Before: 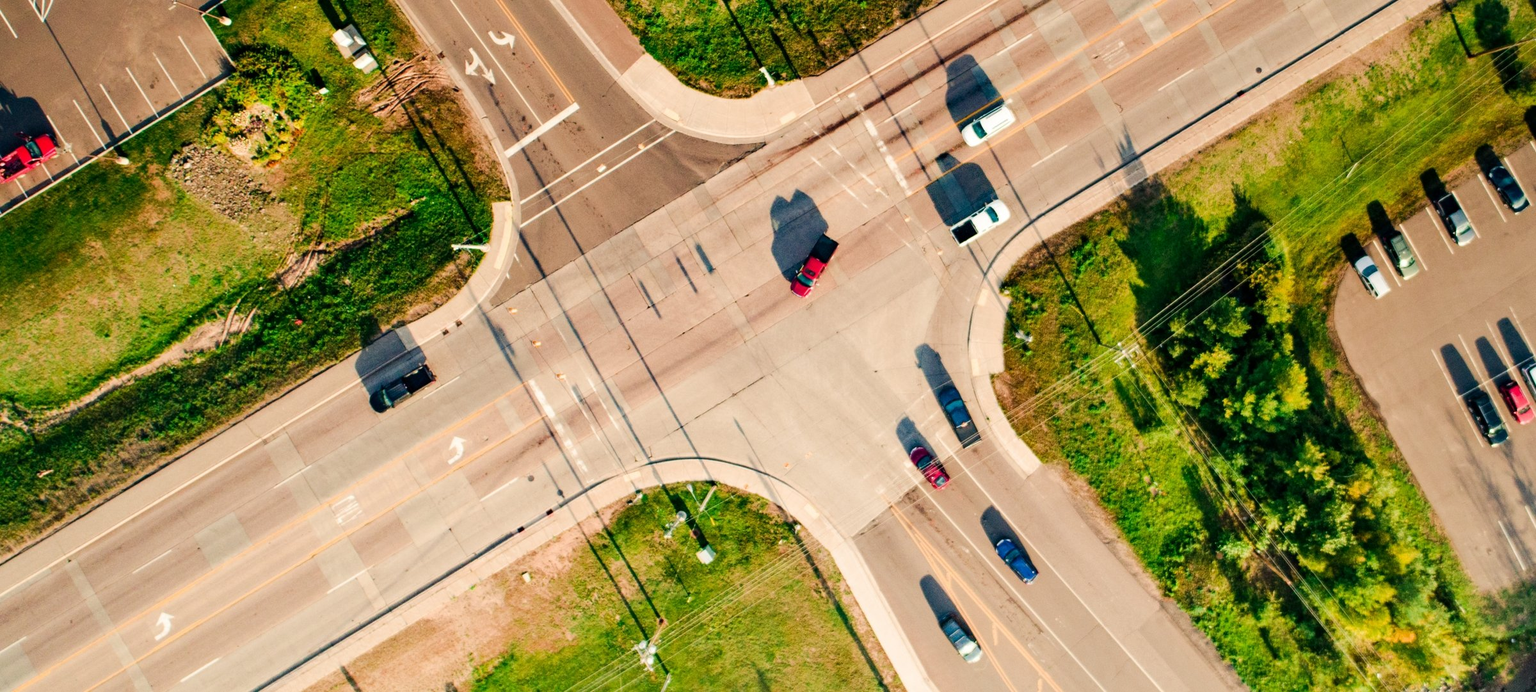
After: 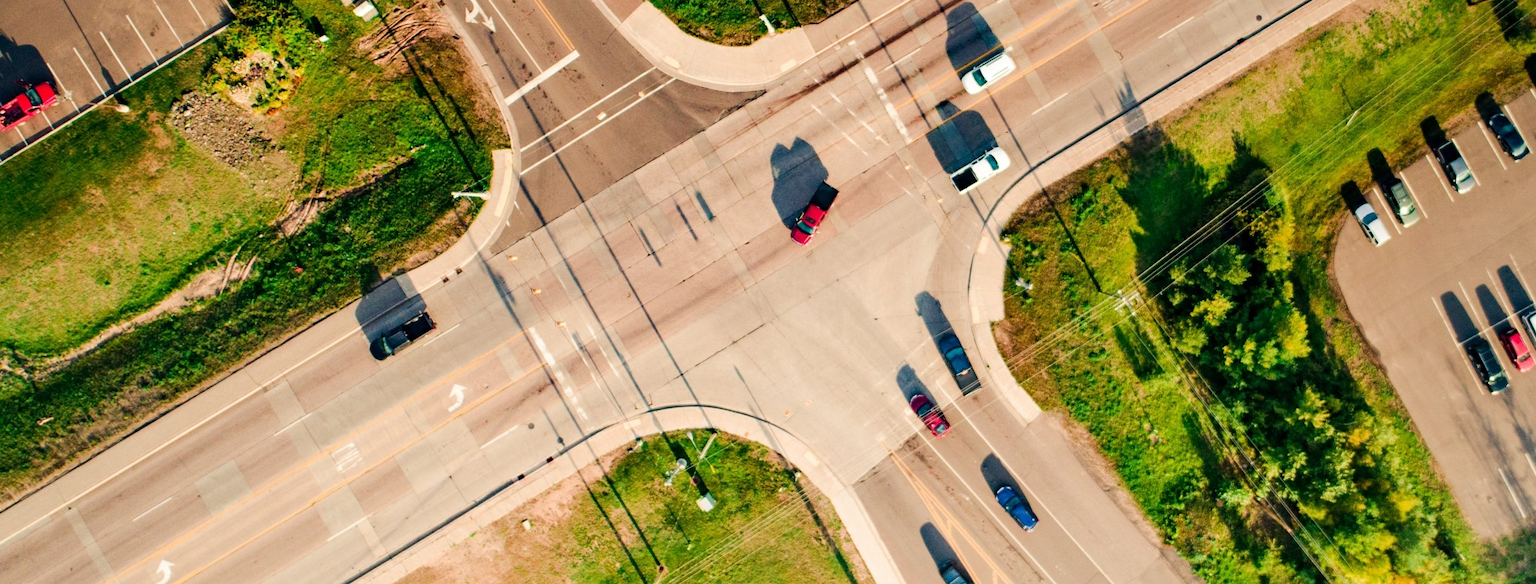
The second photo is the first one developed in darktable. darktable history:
crop: top 7.587%, bottom 7.885%
